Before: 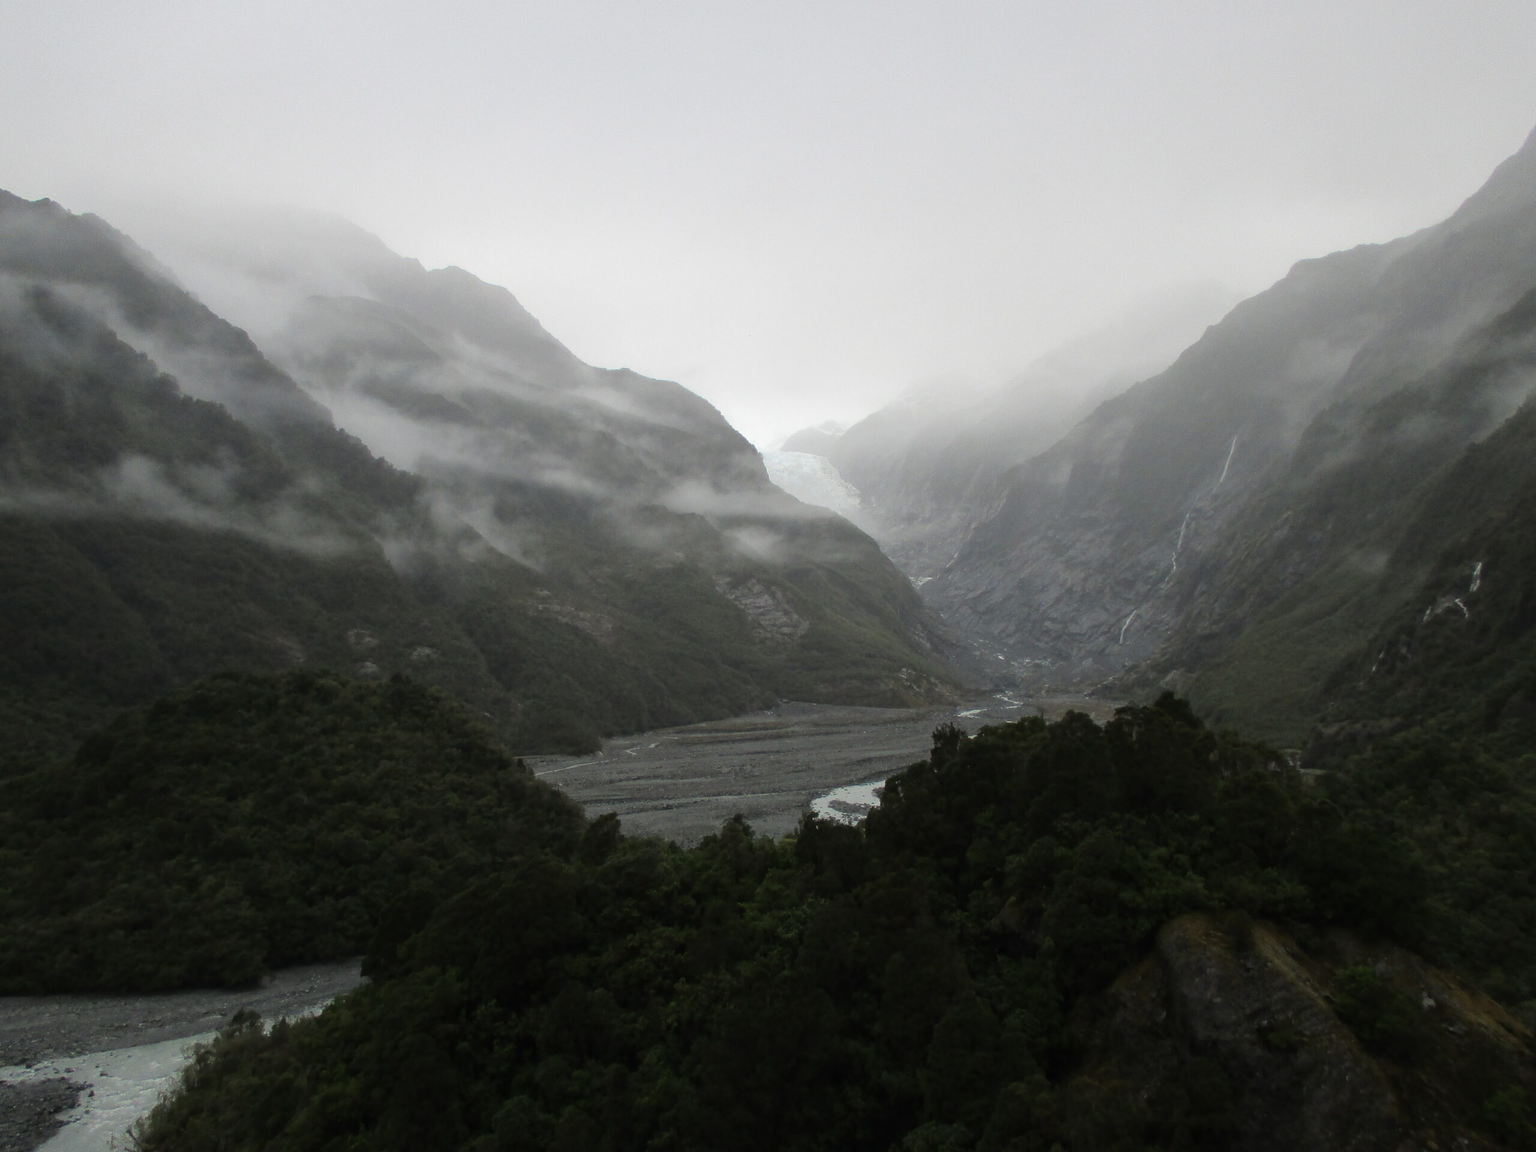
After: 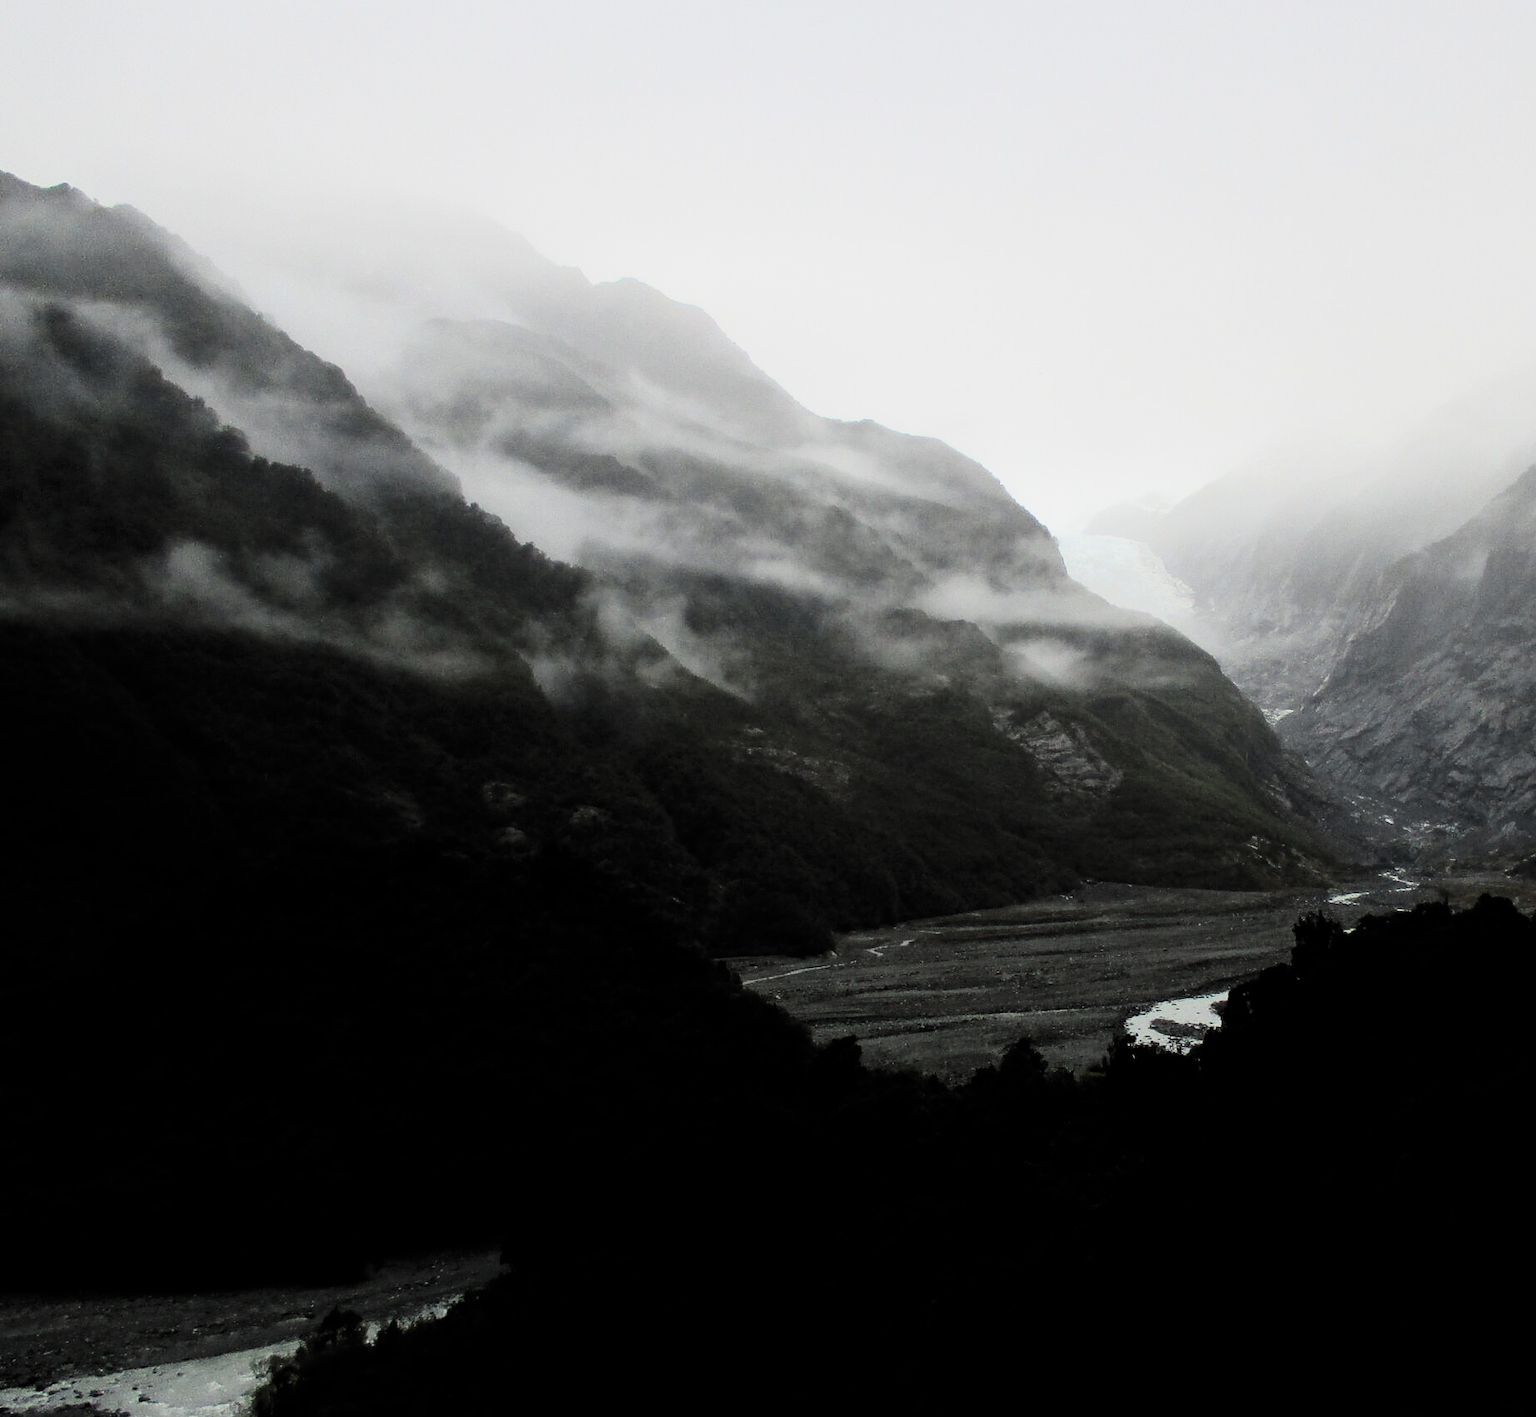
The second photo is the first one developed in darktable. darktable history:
filmic rgb: black relative exposure -5.13 EV, white relative exposure 3.98 EV, hardness 2.88, contrast 1.299, highlights saturation mix -30.25%, color science v6 (2022)
contrast brightness saturation: contrast 0.298
crop: top 5.749%, right 27.899%, bottom 5.536%
